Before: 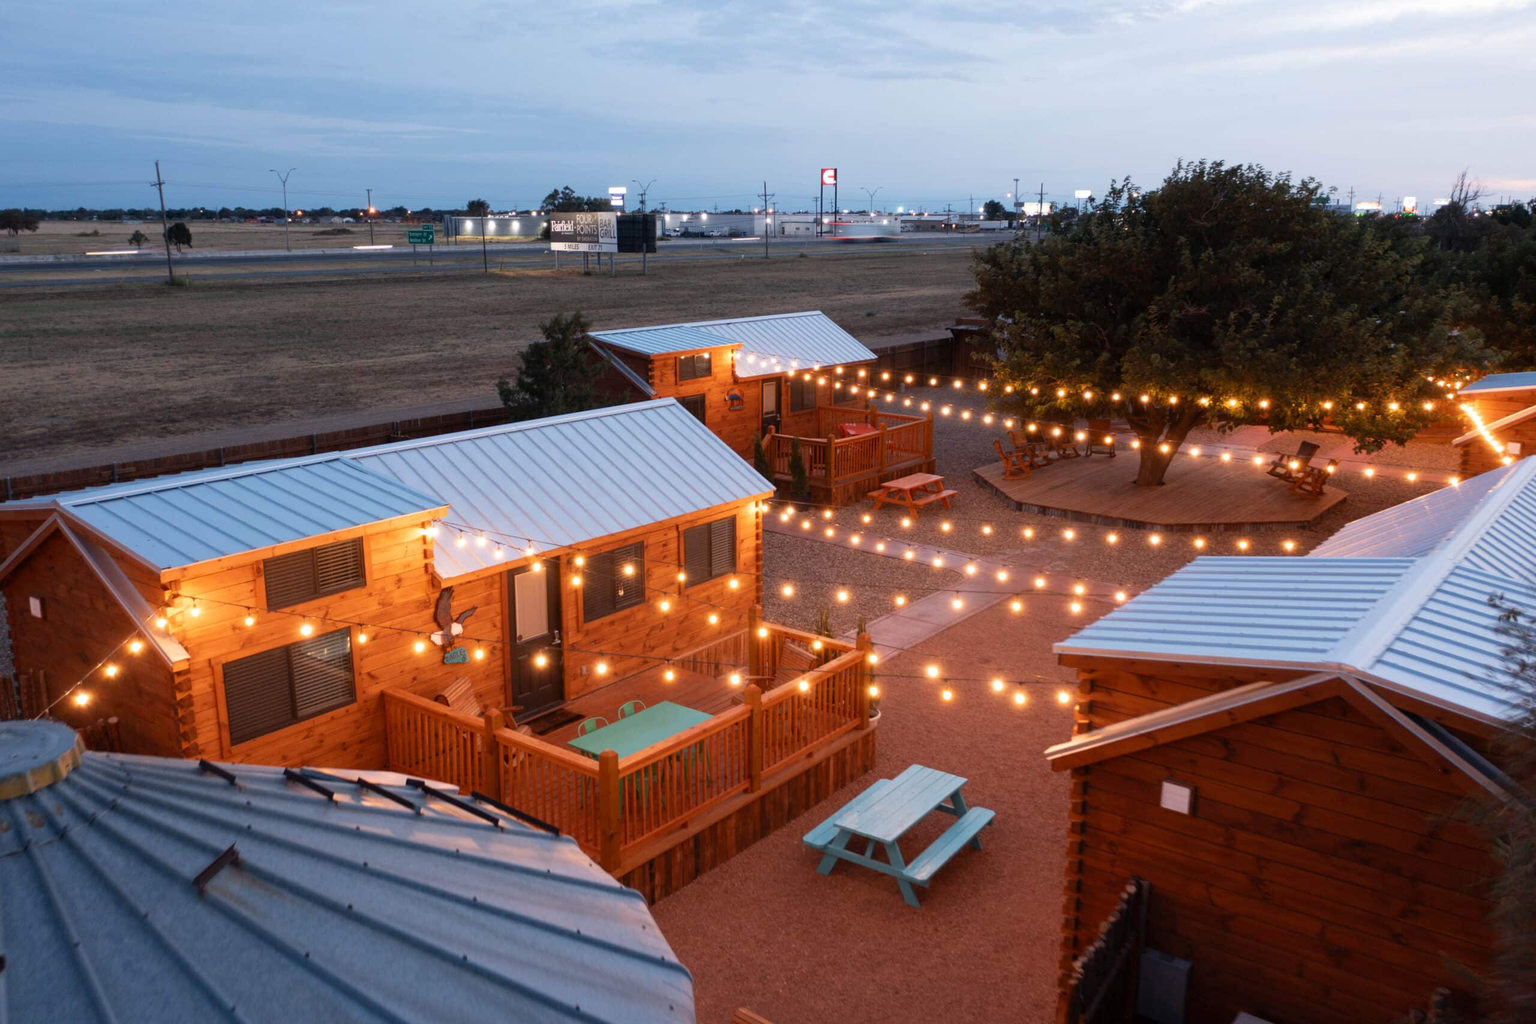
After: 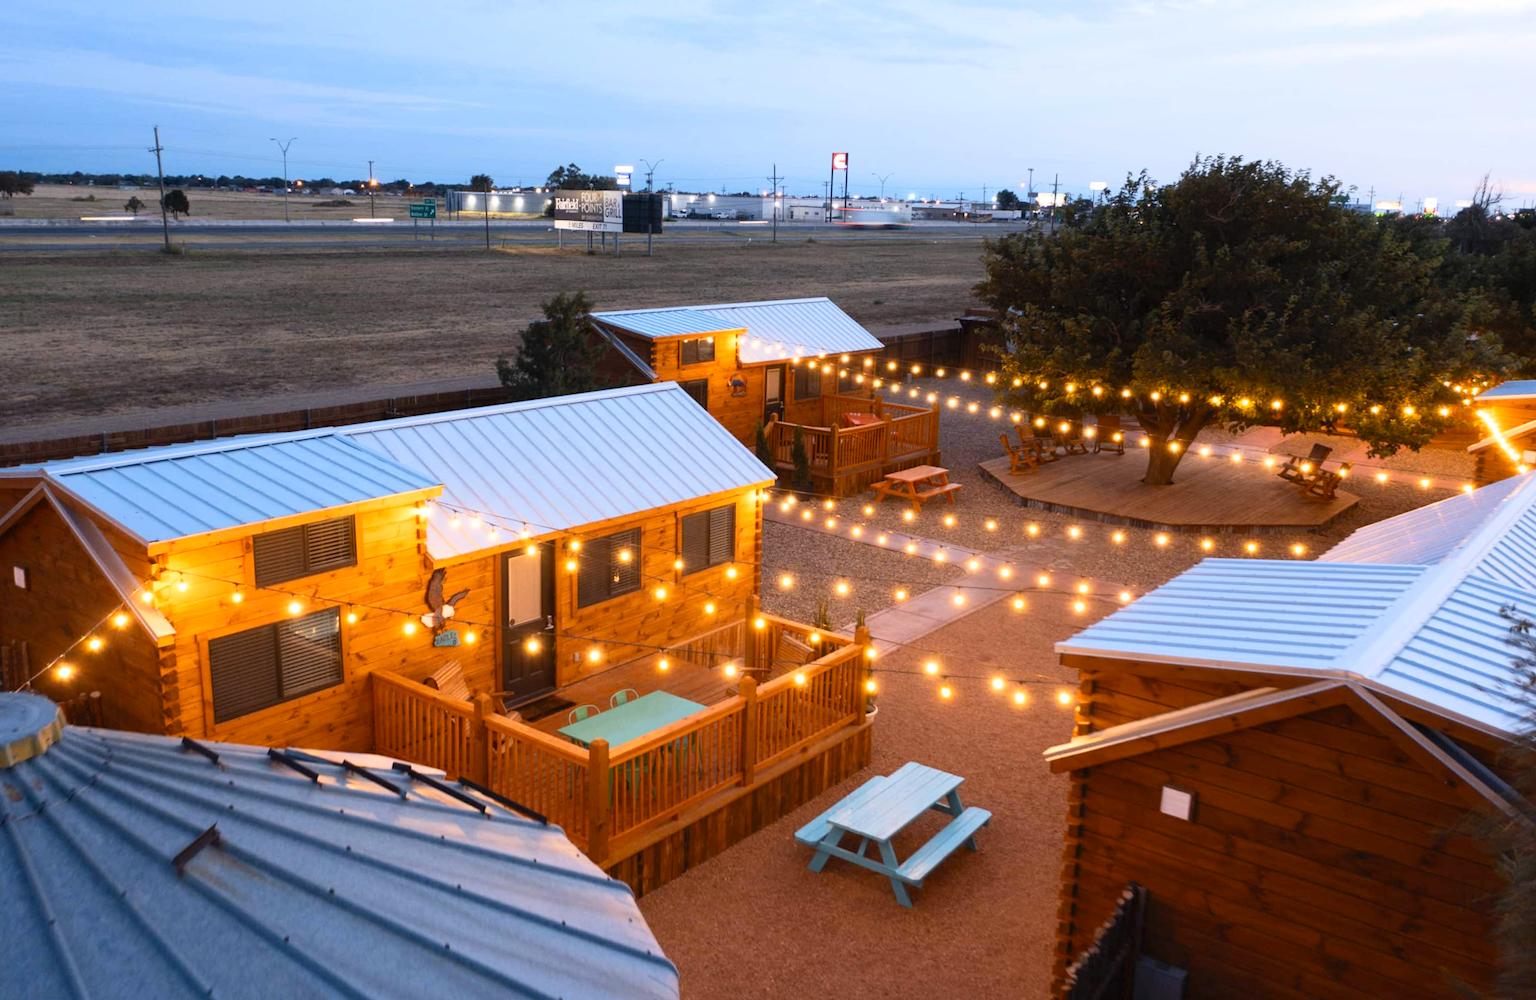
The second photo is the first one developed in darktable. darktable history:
contrast brightness saturation: contrast 0.2, brightness 0.16, saturation 0.22
rotate and perspective: rotation 1.57°, crop left 0.018, crop right 0.982, crop top 0.039, crop bottom 0.961
color contrast: green-magenta contrast 0.8, blue-yellow contrast 1.1, unbound 0
